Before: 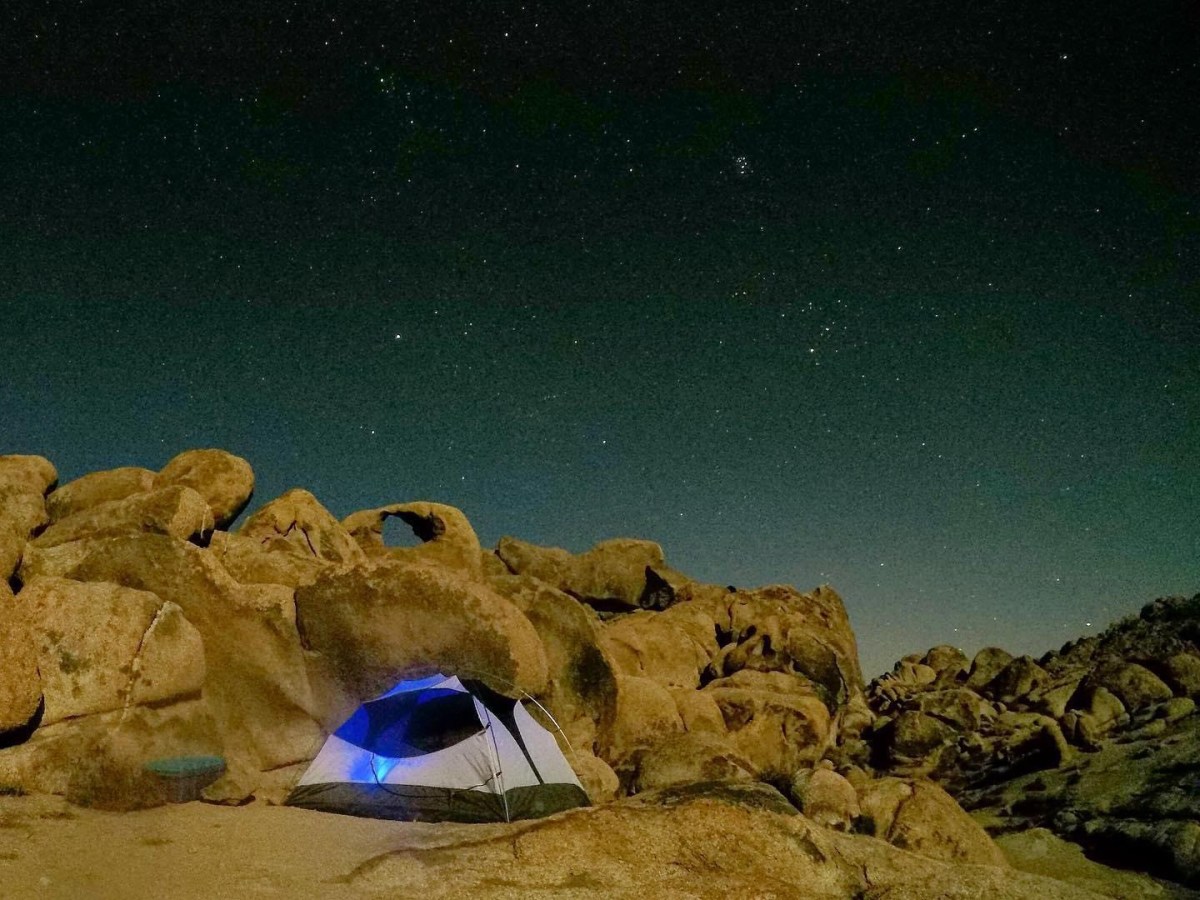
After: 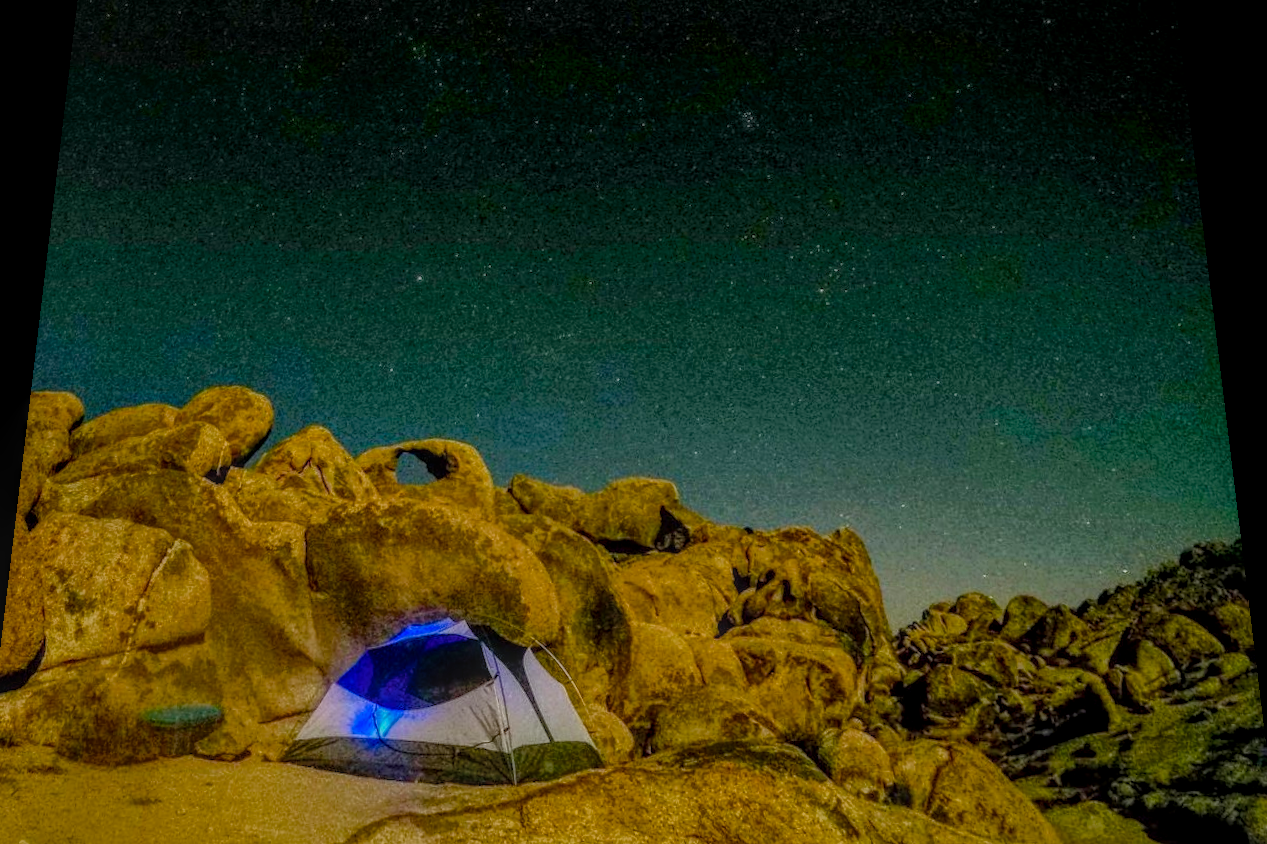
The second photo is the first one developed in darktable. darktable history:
local contrast: highlights 20%, shadows 30%, detail 200%, midtone range 0.2
crop: left 1.964%, top 3.251%, right 1.122%, bottom 4.933%
rotate and perspective: rotation 0.128°, lens shift (vertical) -0.181, lens shift (horizontal) -0.044, shear 0.001, automatic cropping off
color balance rgb: perceptual saturation grading › global saturation 35%, perceptual saturation grading › highlights -30%, perceptual saturation grading › shadows 35%, perceptual brilliance grading › global brilliance 3%, perceptual brilliance grading › highlights -3%, perceptual brilliance grading › shadows 3%
